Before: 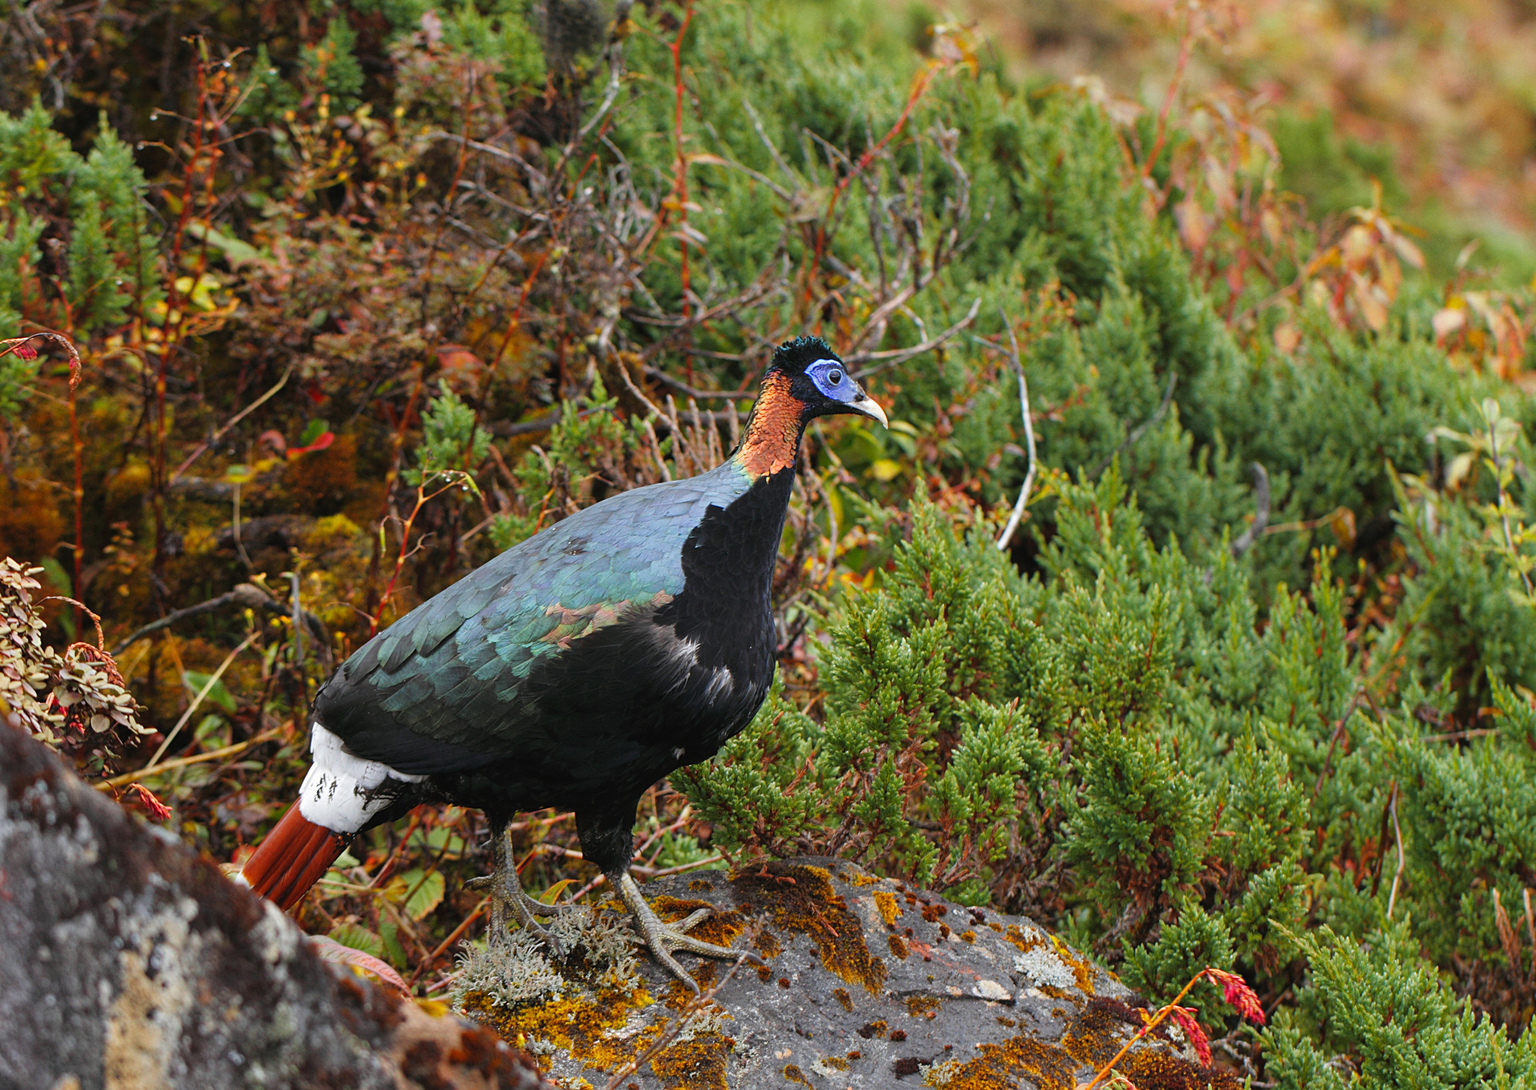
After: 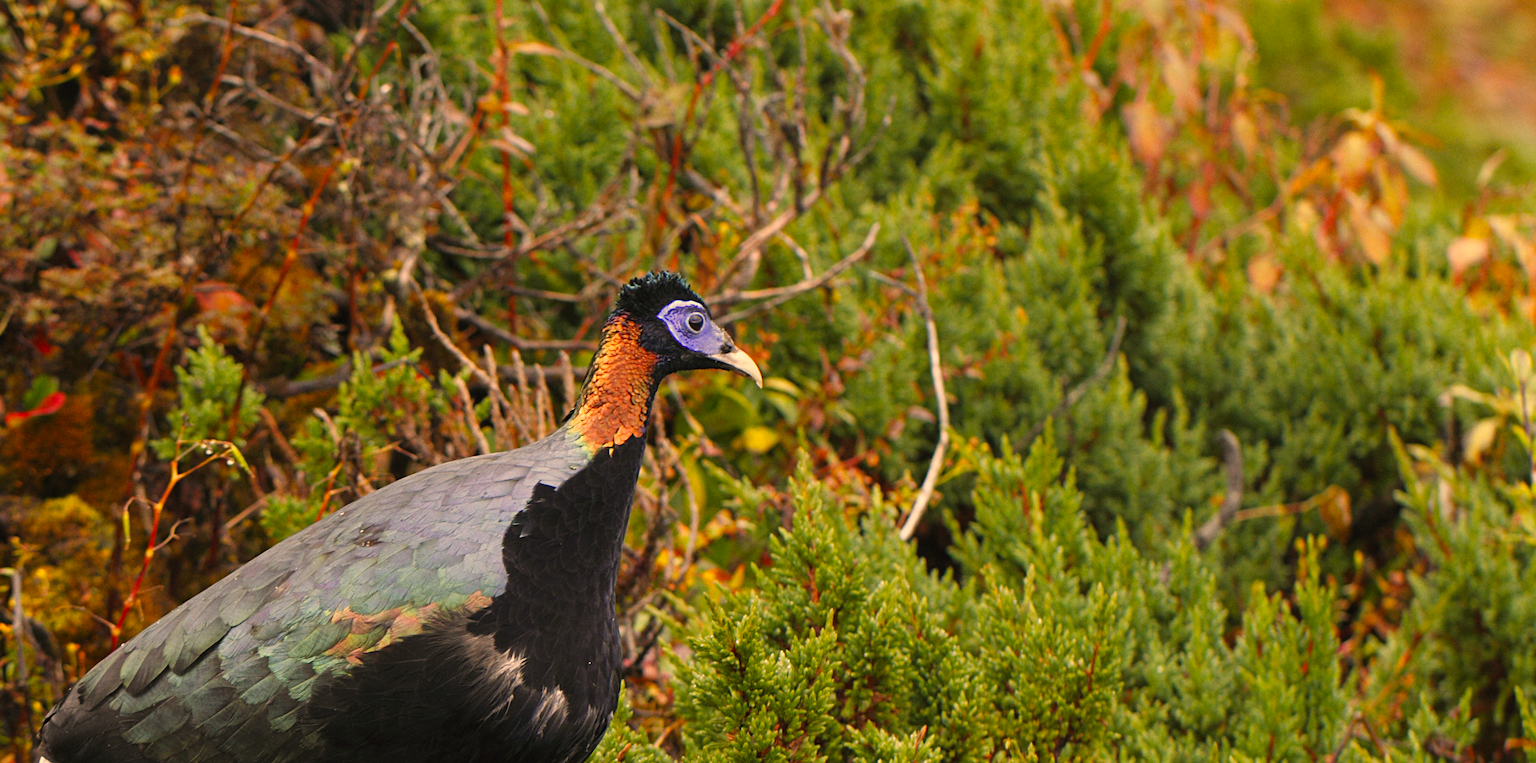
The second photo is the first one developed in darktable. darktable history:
color correction: highlights a* 15, highlights b* 31.55
crop: left 18.38%, top 11.092%, right 2.134%, bottom 33.217%
